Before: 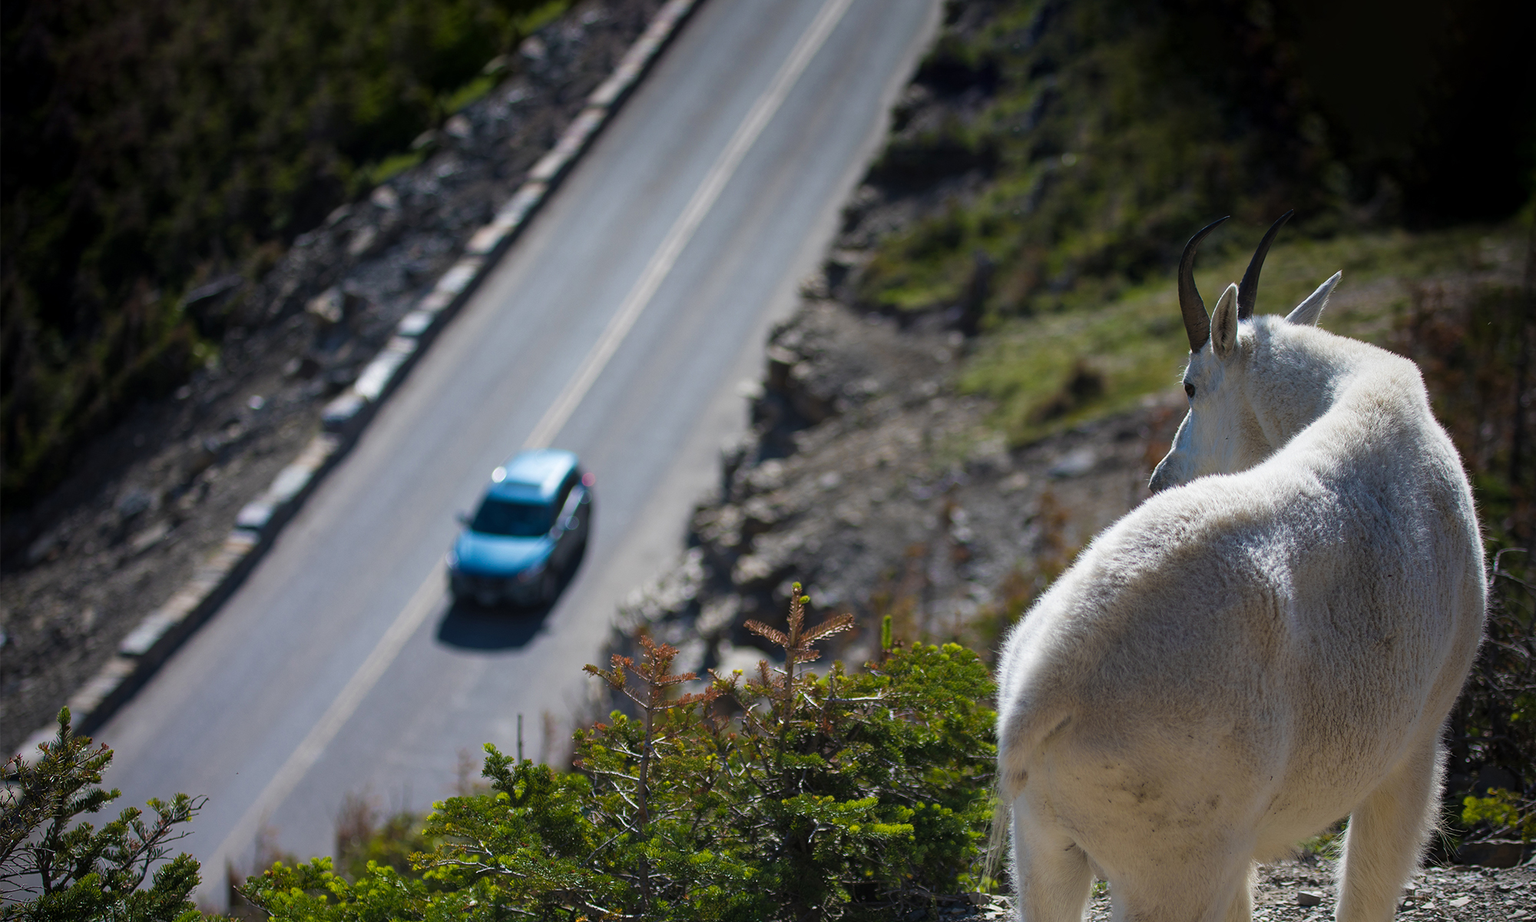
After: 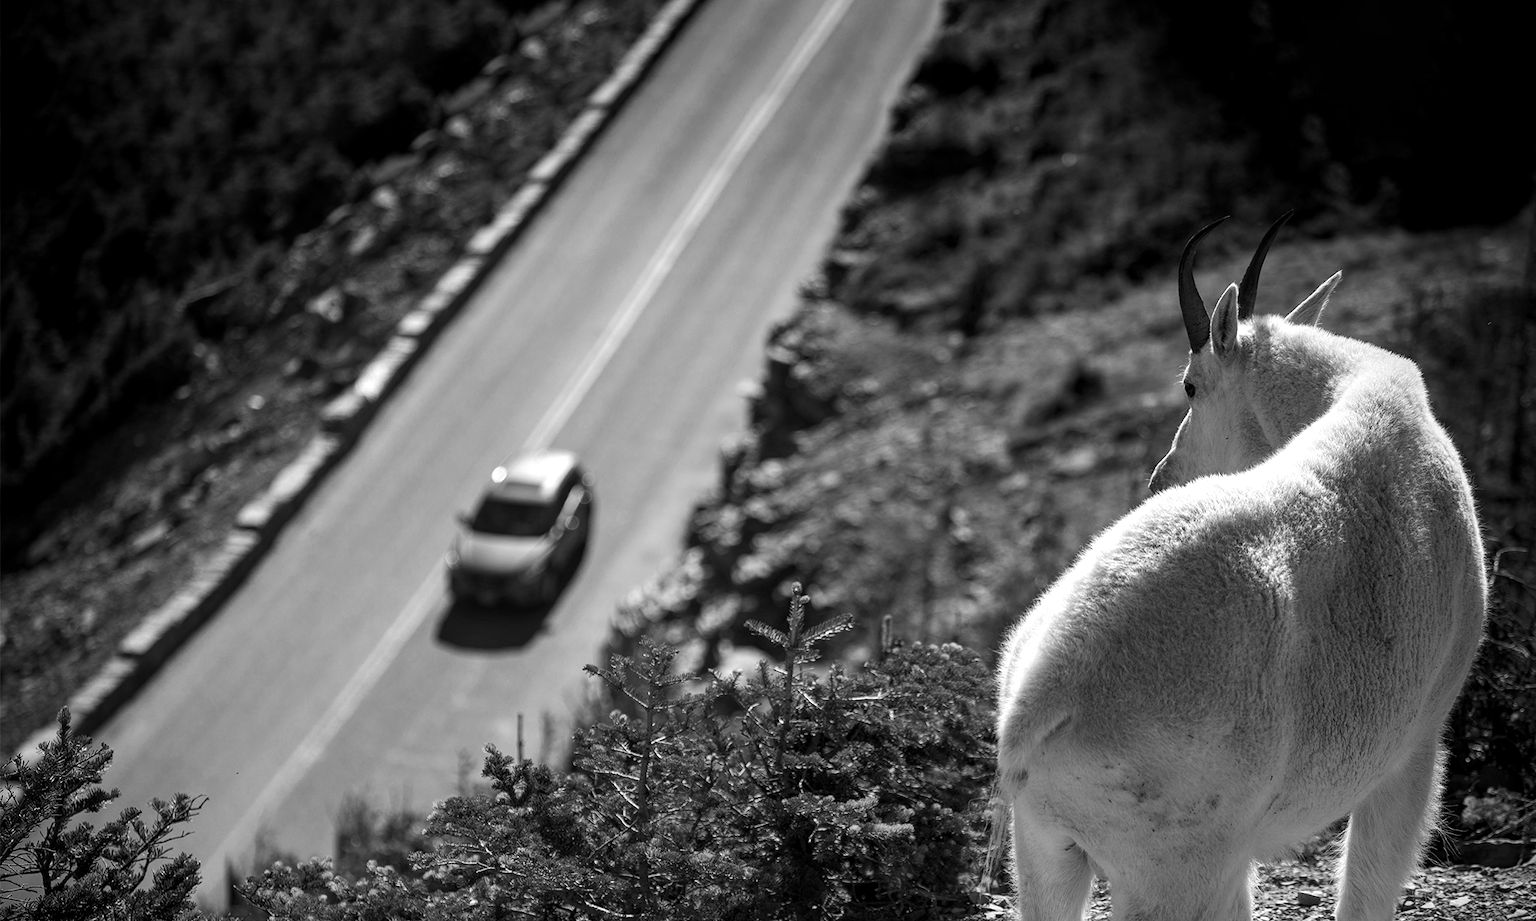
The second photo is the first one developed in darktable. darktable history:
tone equalizer: -8 EV -0.417 EV, -7 EV -0.389 EV, -6 EV -0.333 EV, -5 EV -0.222 EV, -3 EV 0.222 EV, -2 EV 0.333 EV, -1 EV 0.389 EV, +0 EV 0.417 EV, edges refinement/feathering 500, mask exposure compensation -1.57 EV, preserve details no
monochrome: a -6.99, b 35.61, size 1.4
local contrast: detail 130%
levels: mode automatic, black 0.023%, white 99.97%, levels [0.062, 0.494, 0.925]
